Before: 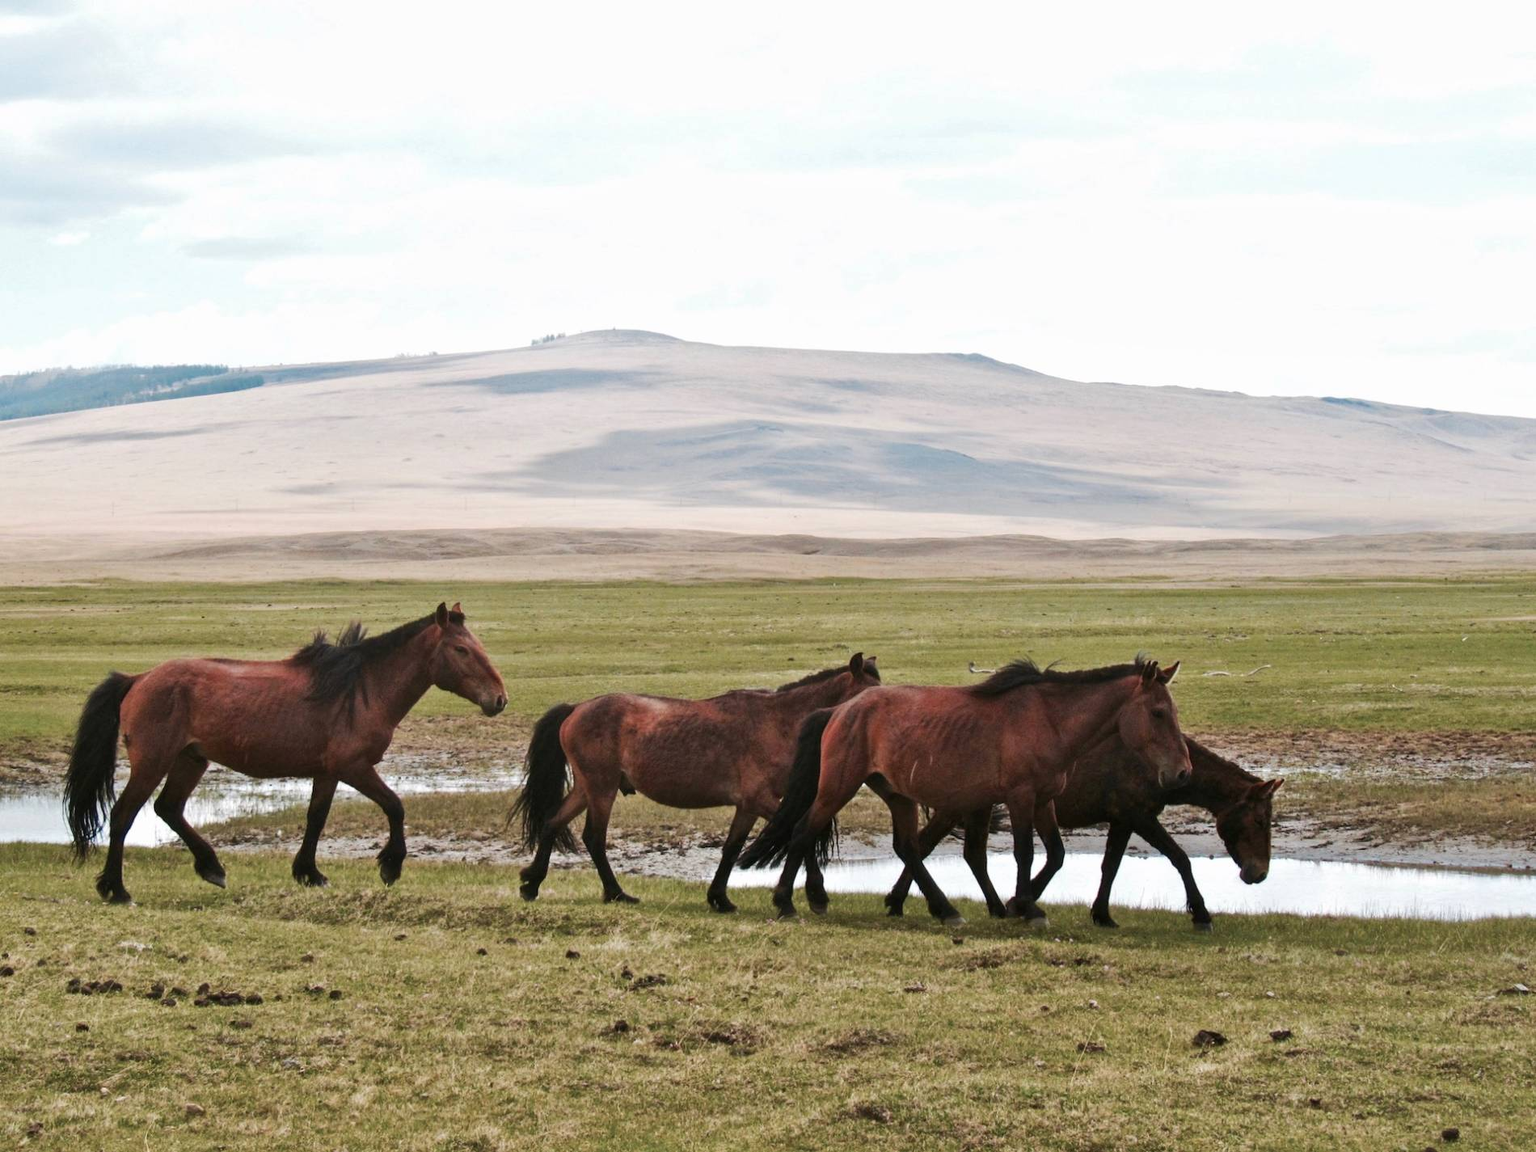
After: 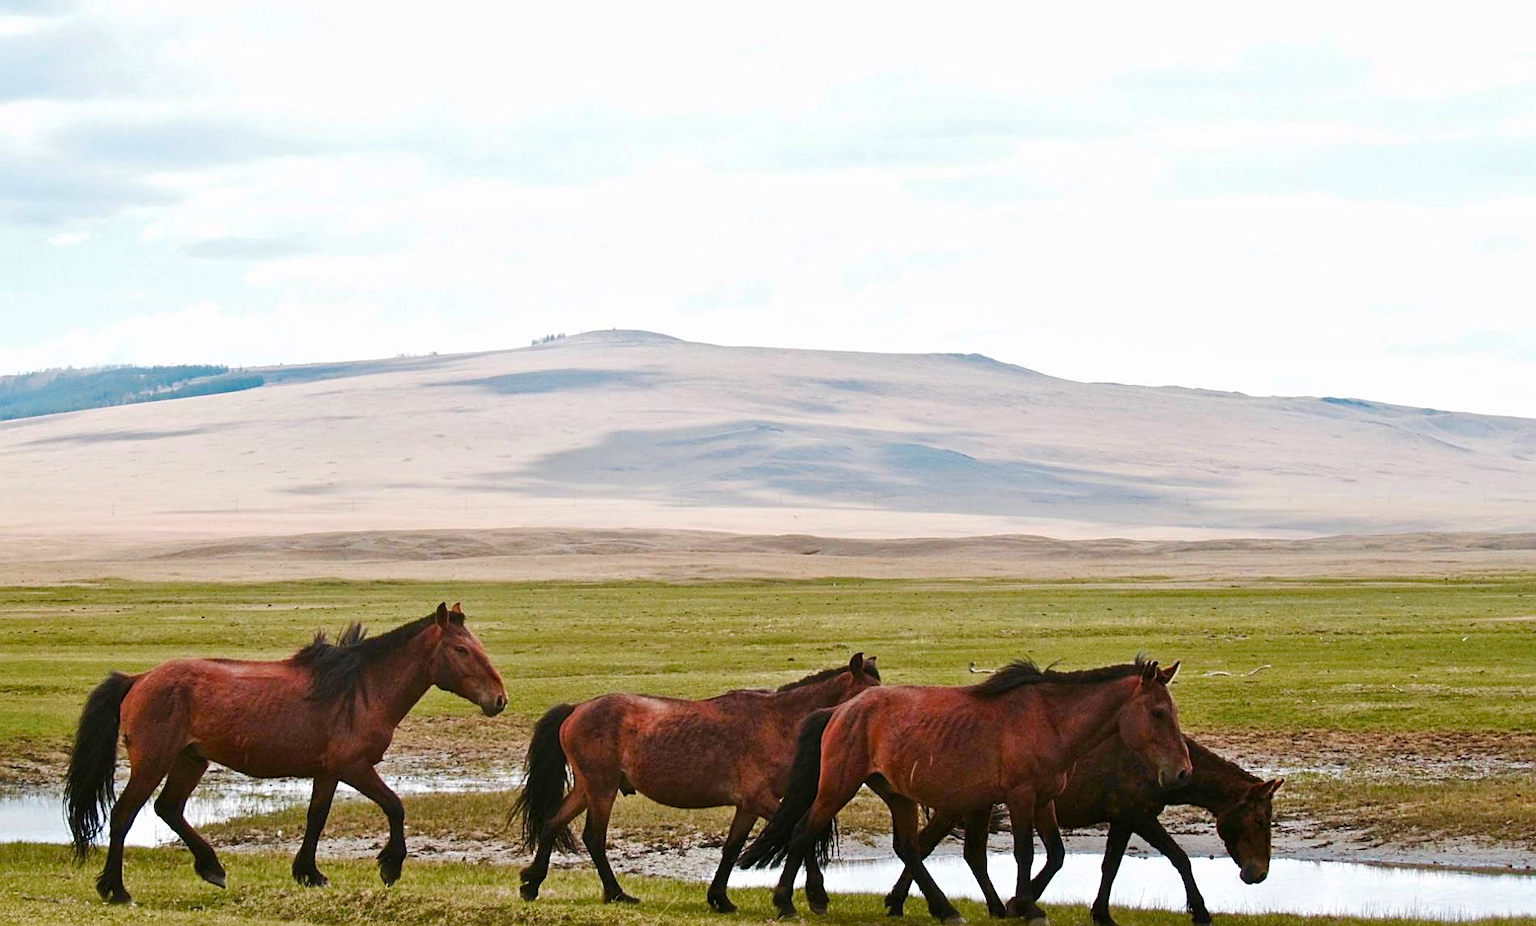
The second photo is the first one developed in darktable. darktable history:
crop: bottom 19.564%
color balance rgb: perceptual saturation grading › global saturation 0.498%, perceptual saturation grading › highlights -15.011%, perceptual saturation grading › shadows 24.545%, global vibrance 50.742%
sharpen: on, module defaults
